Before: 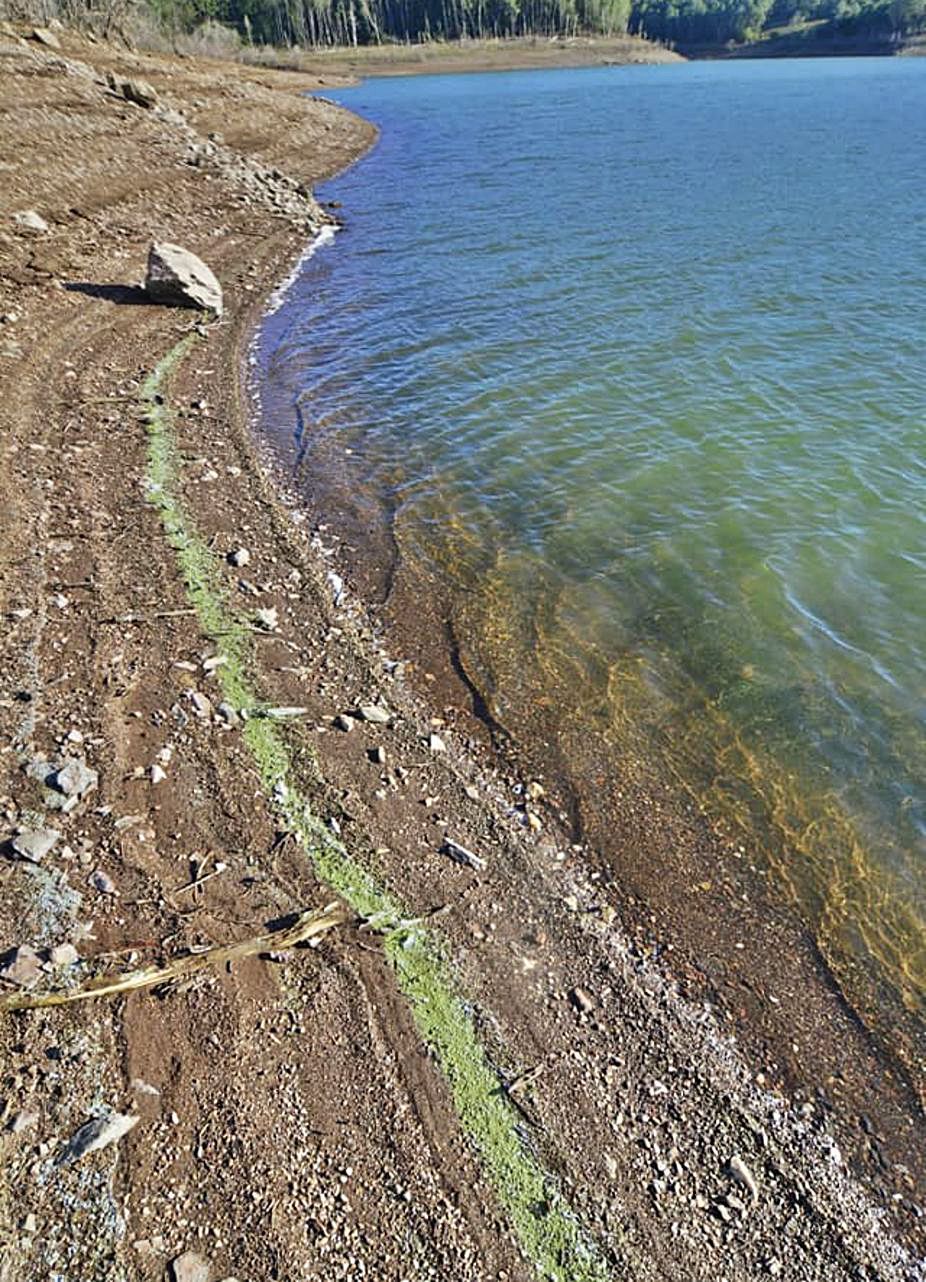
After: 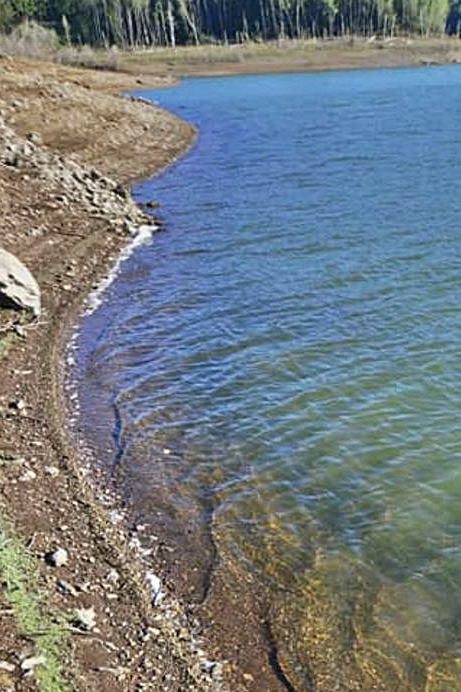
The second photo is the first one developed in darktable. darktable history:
crop: left 19.662%, right 30.547%, bottom 45.961%
